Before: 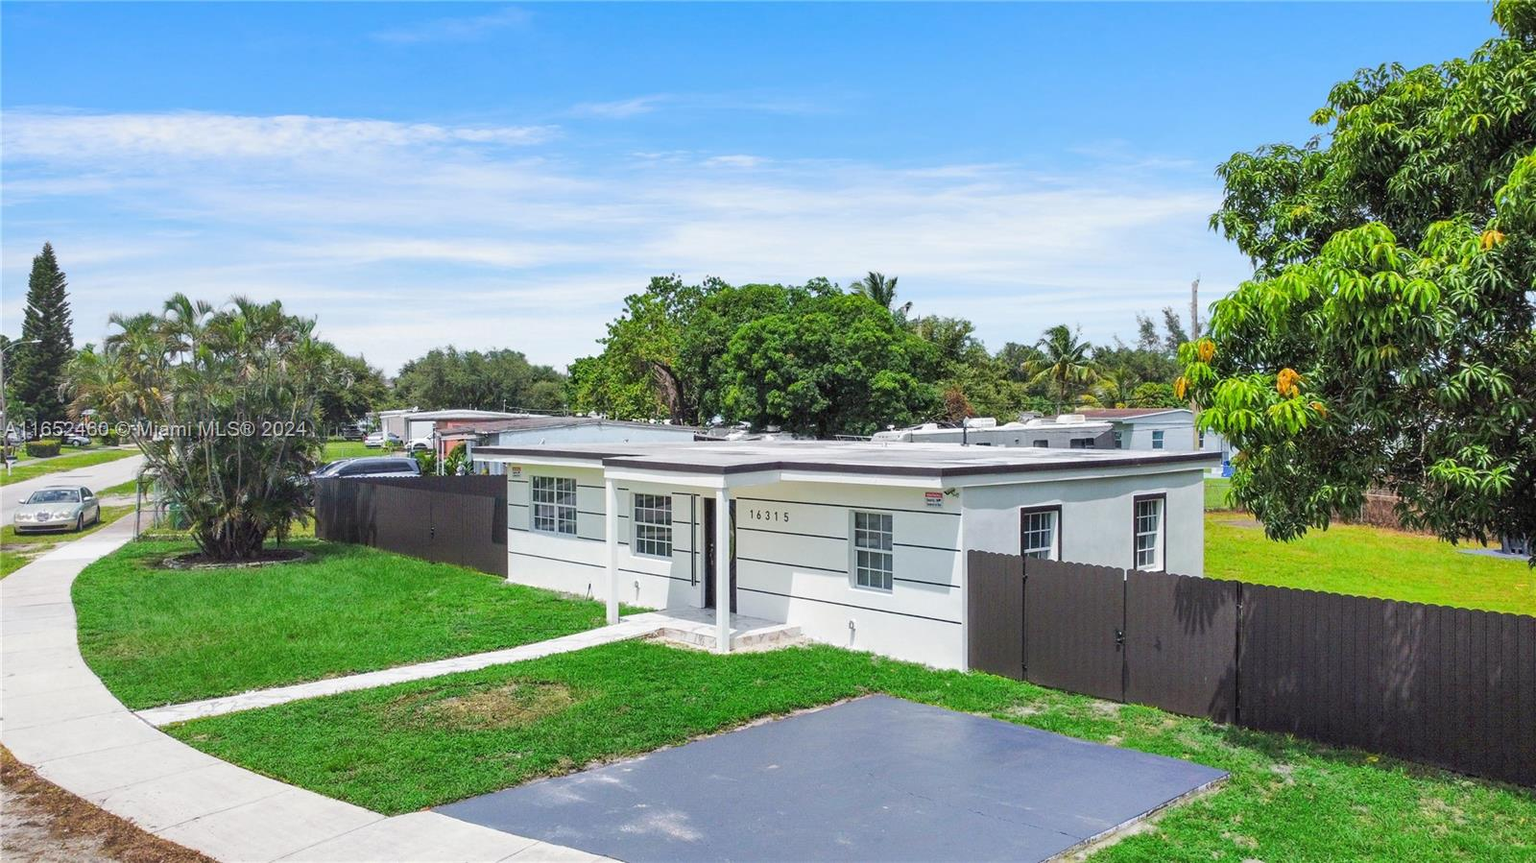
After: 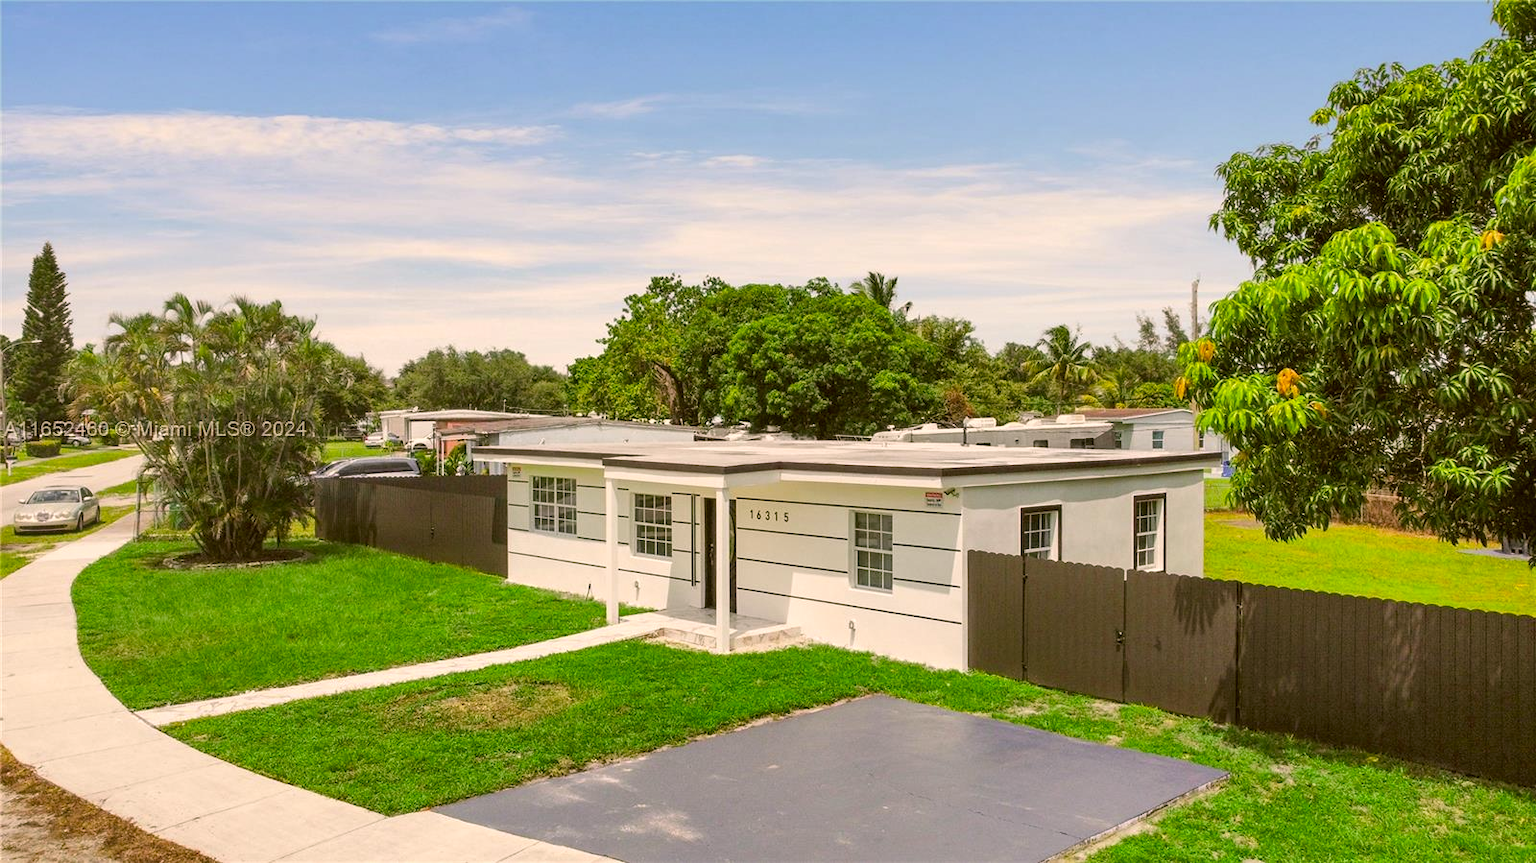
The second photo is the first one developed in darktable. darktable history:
color correction: highlights a* 8.37, highlights b* 15.02, shadows a* -0.68, shadows b* 26.01
